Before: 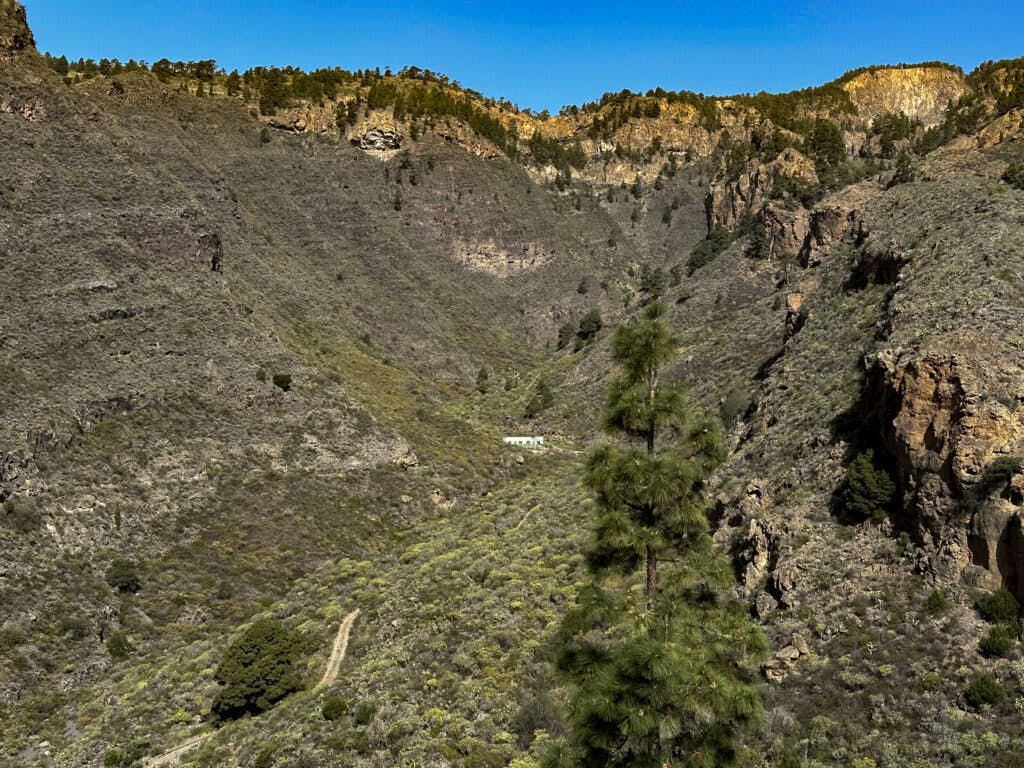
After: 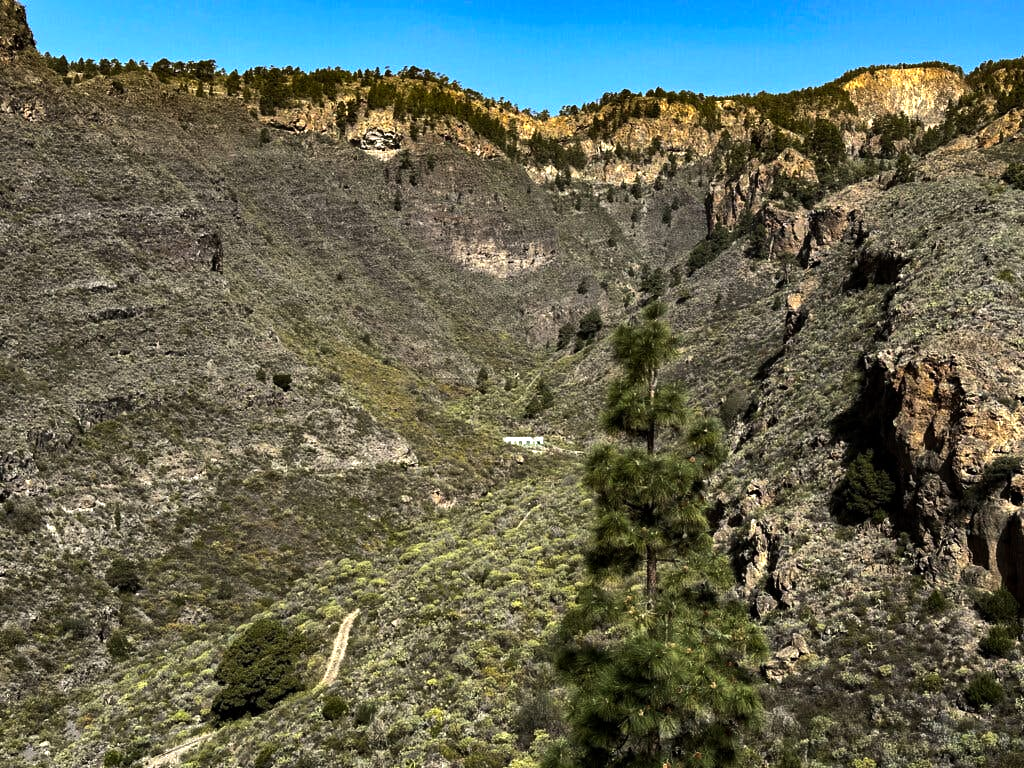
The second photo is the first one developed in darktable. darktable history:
tone equalizer: -8 EV -0.768 EV, -7 EV -0.666 EV, -6 EV -0.604 EV, -5 EV -0.397 EV, -3 EV 0.373 EV, -2 EV 0.6 EV, -1 EV 0.689 EV, +0 EV 0.756 EV, edges refinement/feathering 500, mask exposure compensation -1.57 EV, preserve details no
